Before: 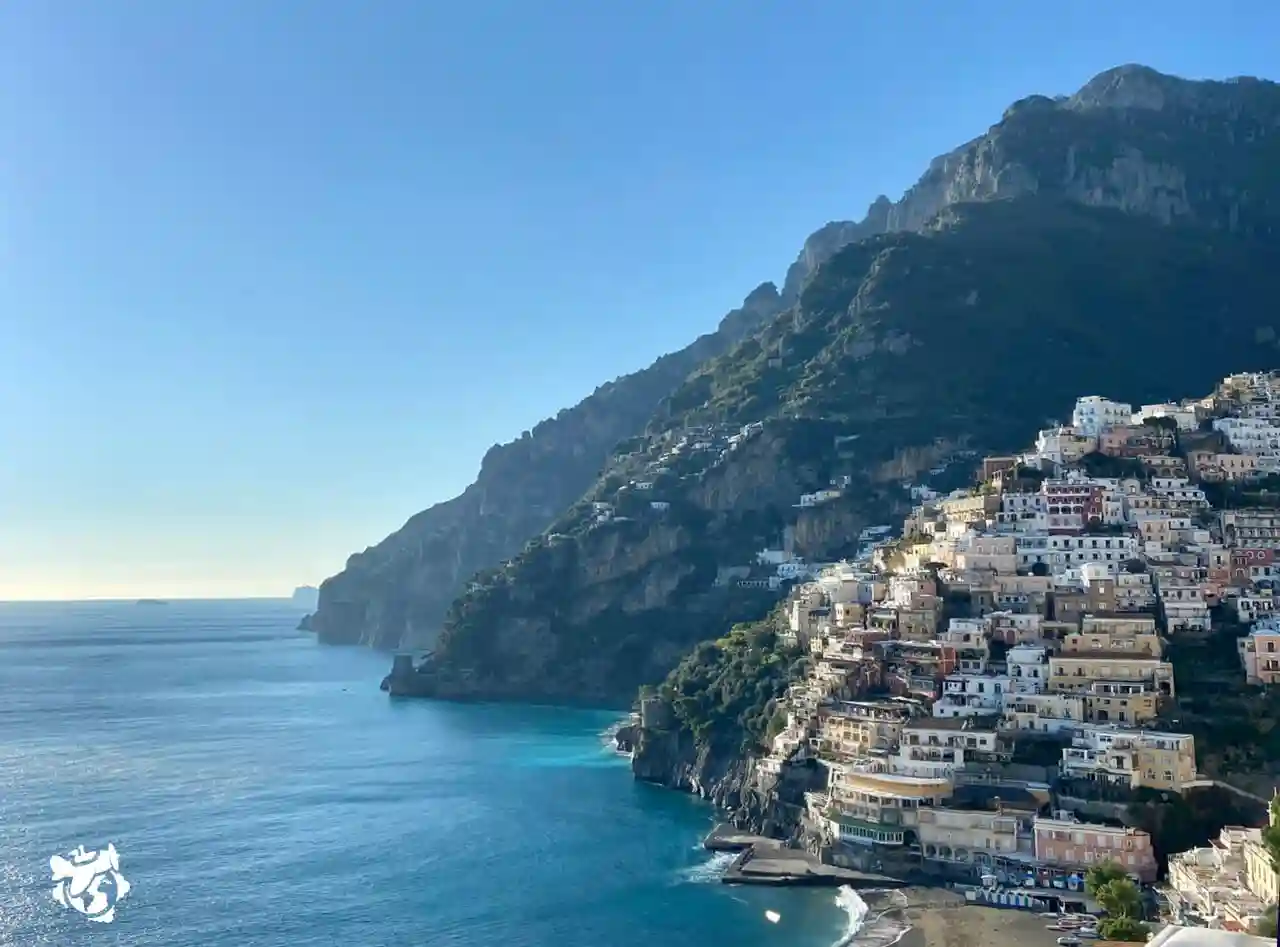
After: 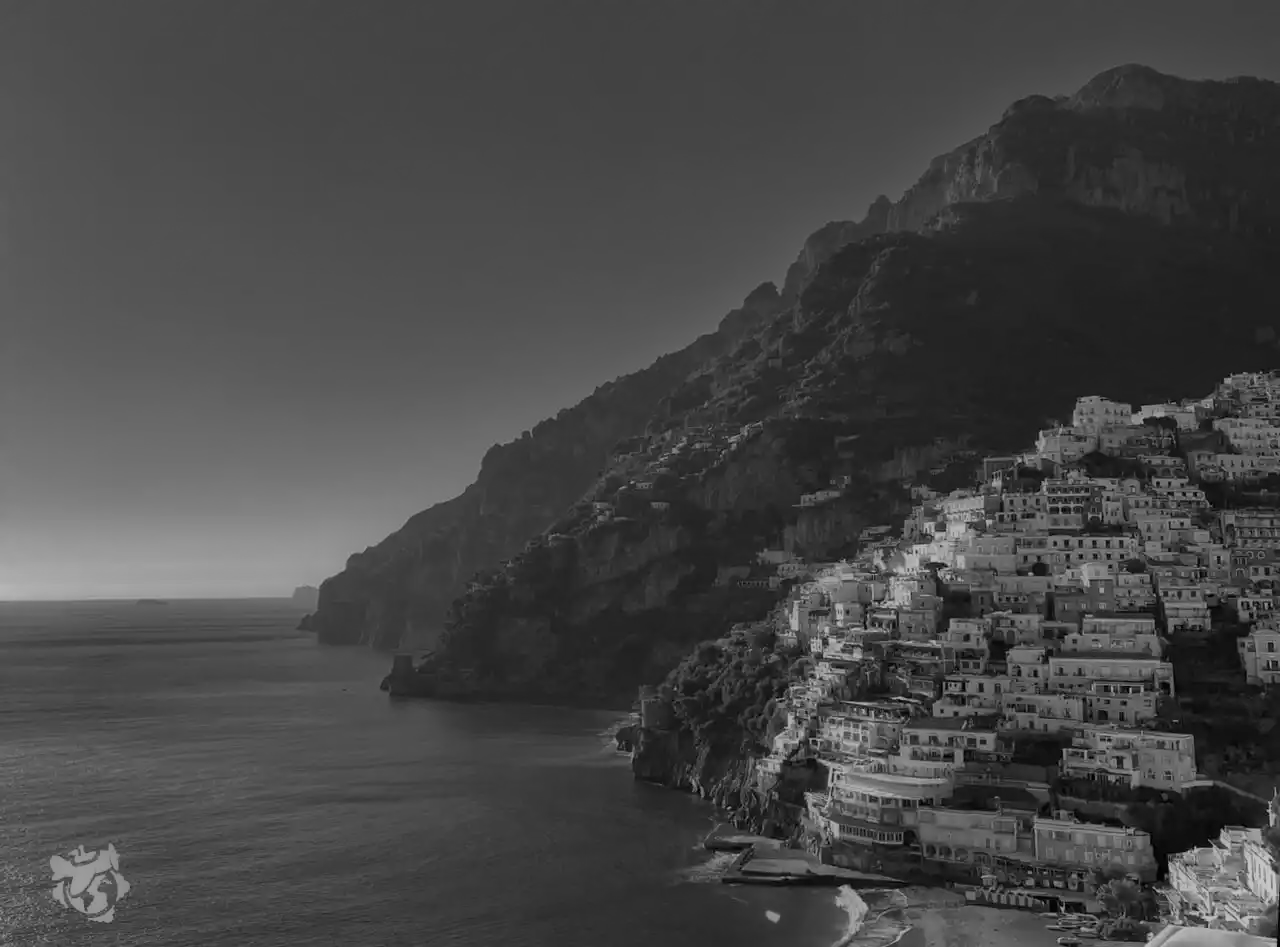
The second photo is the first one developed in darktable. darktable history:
monochrome: a 14.95, b -89.96
shadows and highlights: radius 125.46, shadows 30.51, highlights -30.51, low approximation 0.01, soften with gaussian
color zones: curves: ch0 [(0.25, 0.5) (0.428, 0.473) (0.75, 0.5)]; ch1 [(0.243, 0.479) (0.398, 0.452) (0.75, 0.5)]
color correction: highlights a* -39.68, highlights b* -40, shadows a* -40, shadows b* -40, saturation -3
